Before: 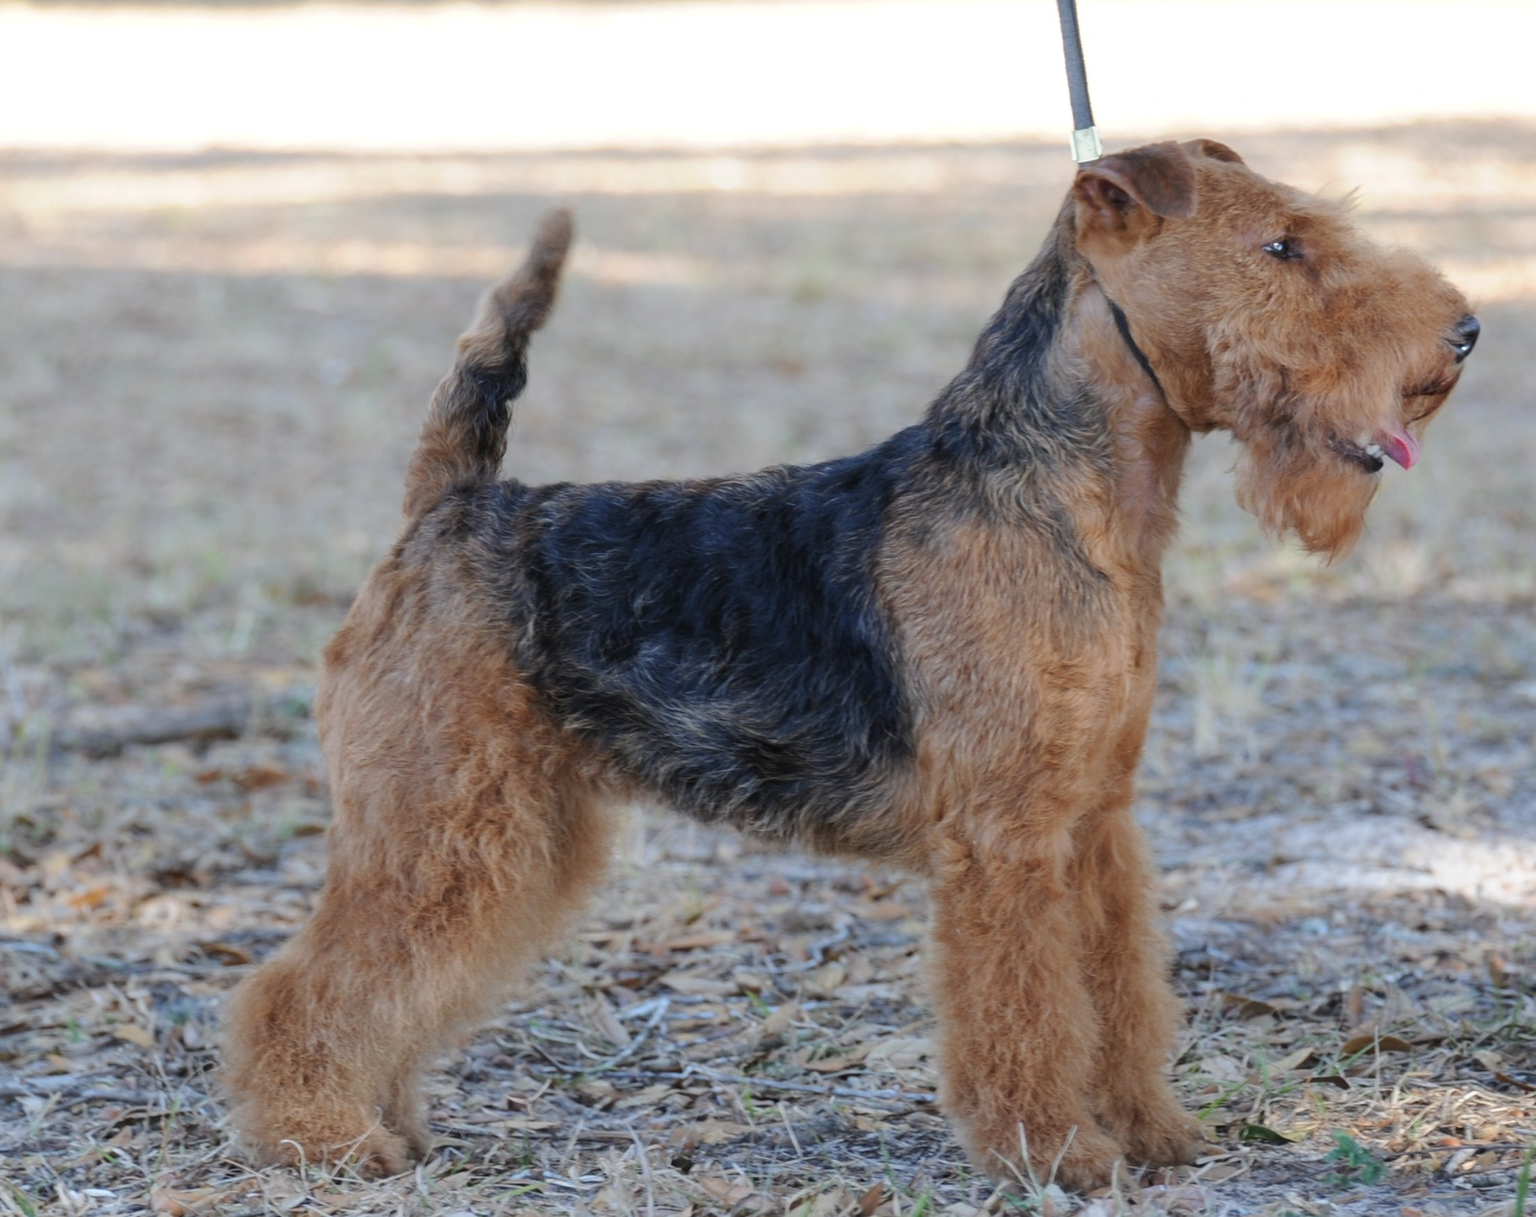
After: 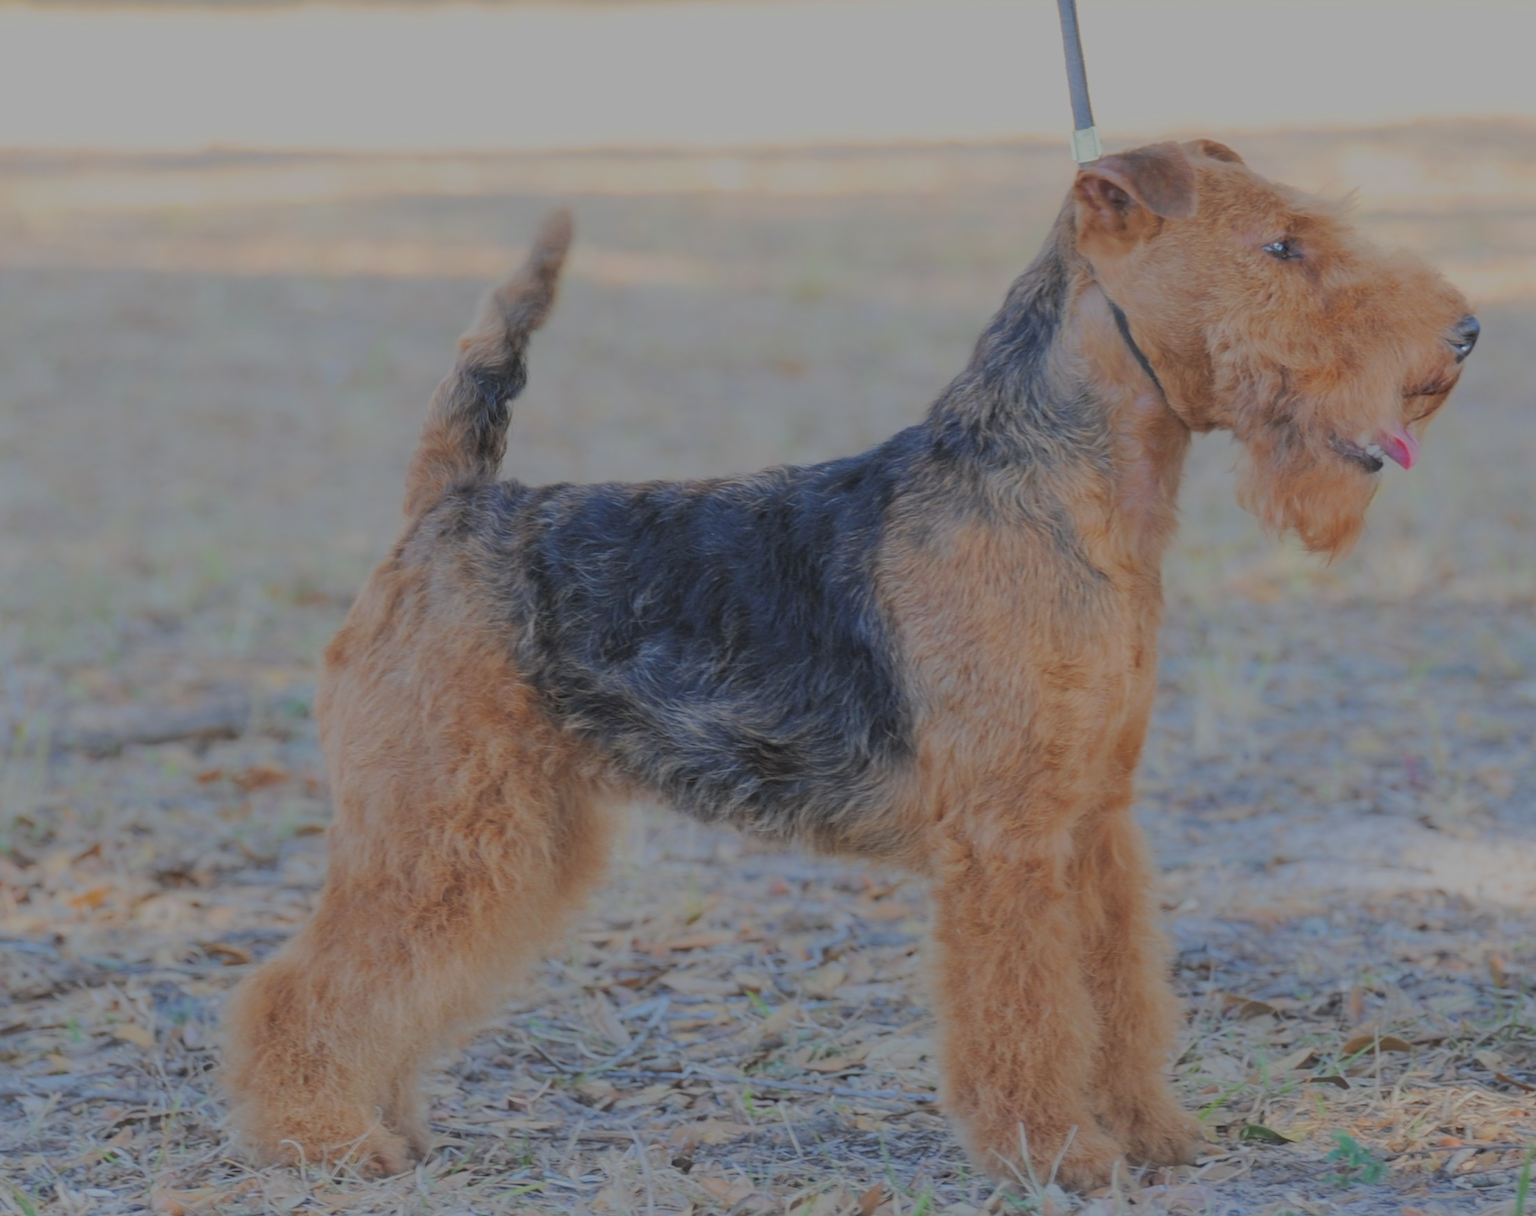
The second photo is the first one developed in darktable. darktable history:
filmic rgb: black relative exposure -15.96 EV, white relative exposure 7.97 EV, threshold 3.04 EV, hardness 4.14, latitude 49.23%, contrast 0.502, color science v6 (2022), enable highlight reconstruction true
